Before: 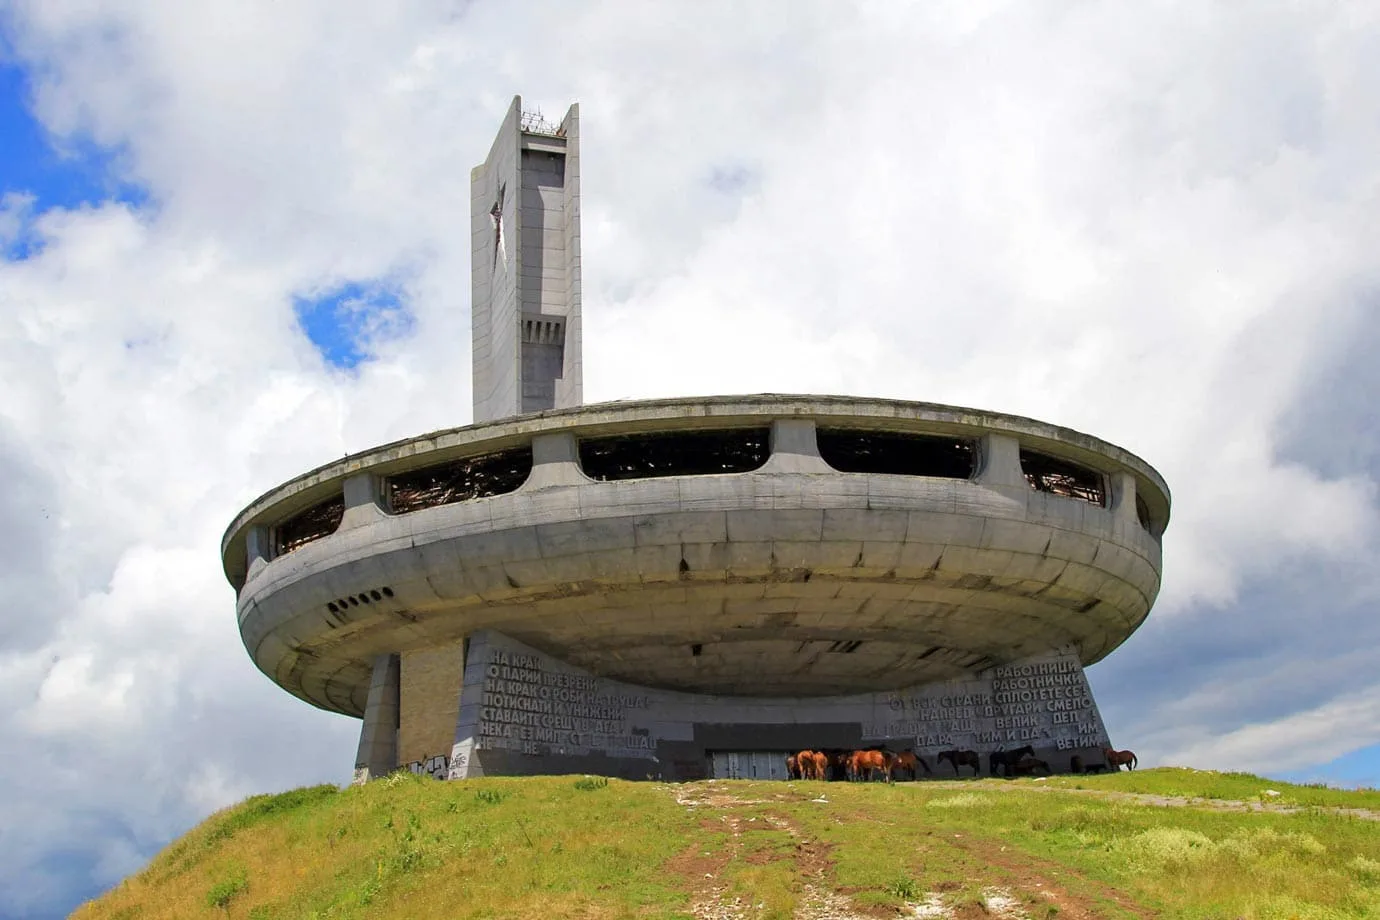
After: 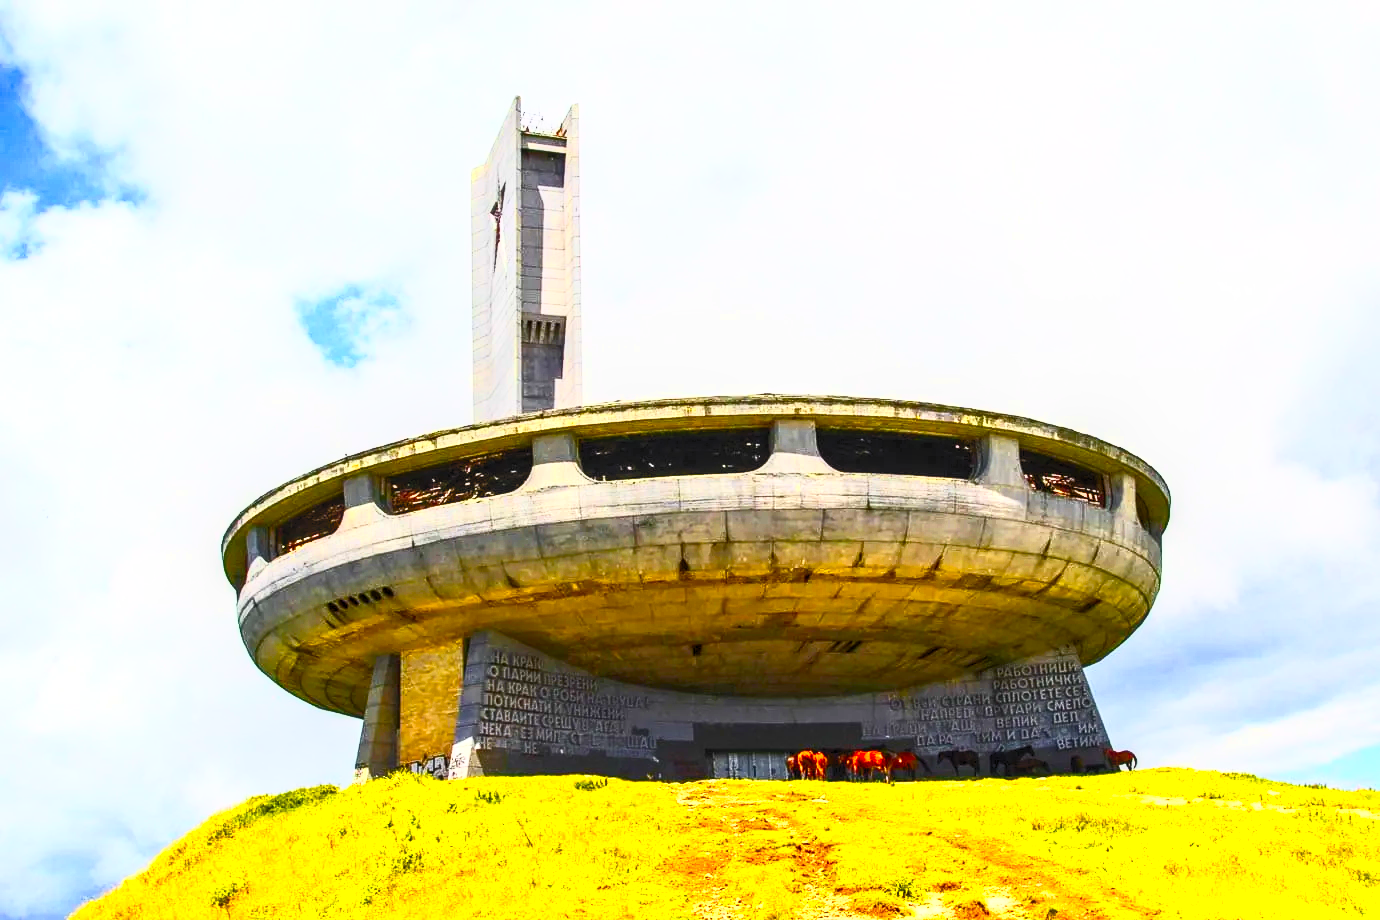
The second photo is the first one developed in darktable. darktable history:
local contrast: on, module defaults
contrast brightness saturation: contrast 0.828, brightness 0.582, saturation 0.601
color zones: curves: ch0 [(0, 0.511) (0.143, 0.531) (0.286, 0.56) (0.429, 0.5) (0.571, 0.5) (0.714, 0.5) (0.857, 0.5) (1, 0.5)]; ch1 [(0, 0.525) (0.143, 0.705) (0.286, 0.715) (0.429, 0.35) (0.571, 0.35) (0.714, 0.35) (0.857, 0.4) (1, 0.4)]; ch2 [(0, 0.572) (0.143, 0.512) (0.286, 0.473) (0.429, 0.45) (0.571, 0.5) (0.714, 0.5) (0.857, 0.518) (1, 0.518)]
color balance rgb: perceptual saturation grading › global saturation 34.704%, perceptual saturation grading › highlights -29.963%, perceptual saturation grading › shadows 34.861%
